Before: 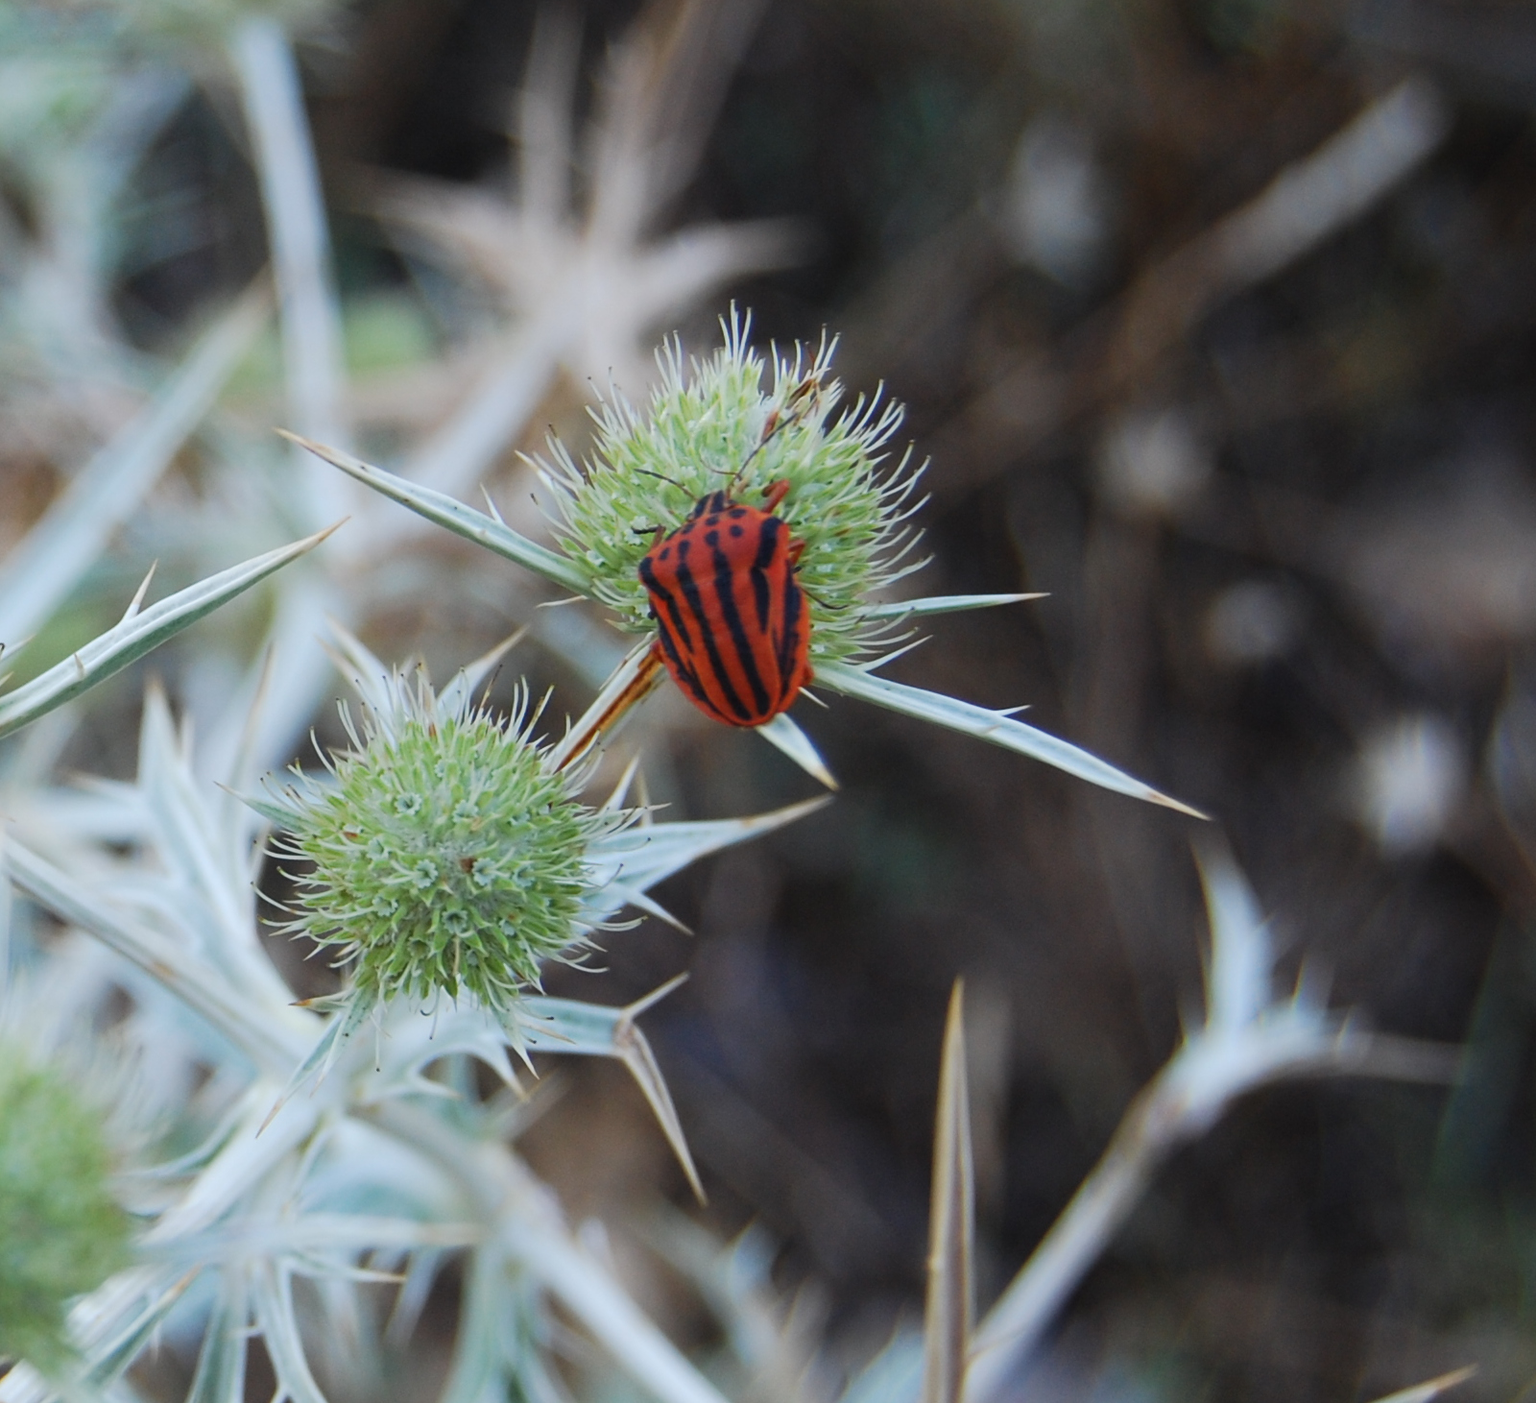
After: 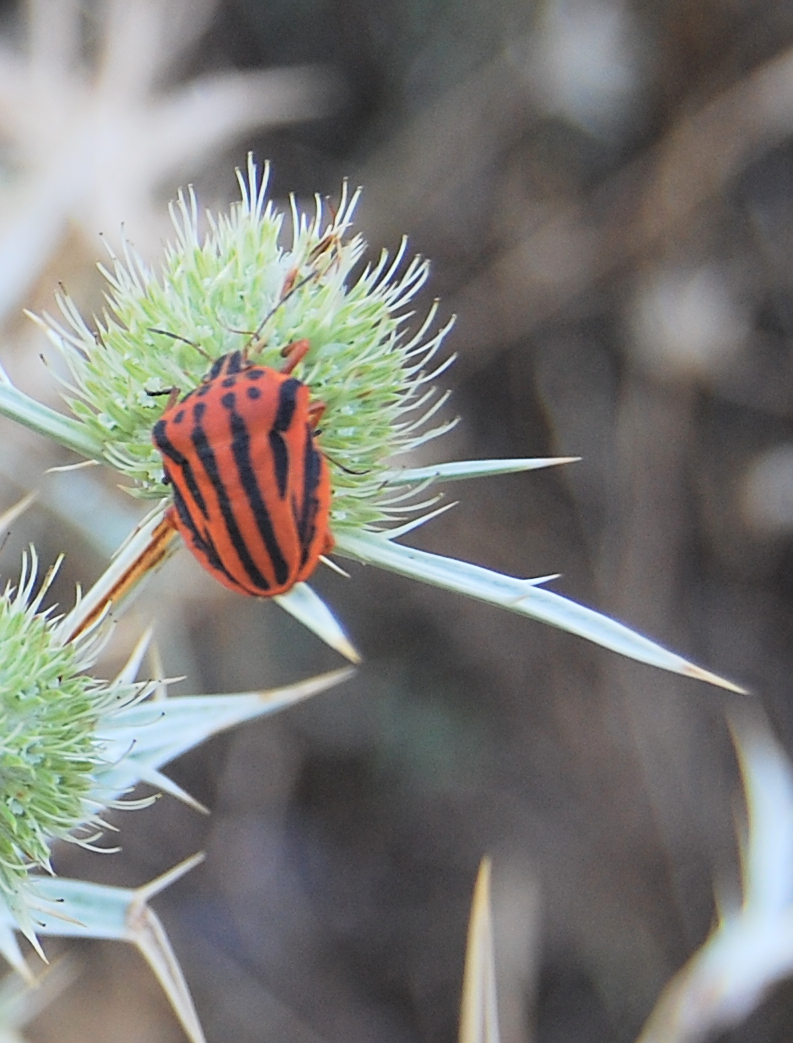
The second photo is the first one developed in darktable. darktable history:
sharpen: on, module defaults
crop: left 32.075%, top 10.976%, right 18.355%, bottom 17.596%
global tonemap: drago (0.7, 100)
